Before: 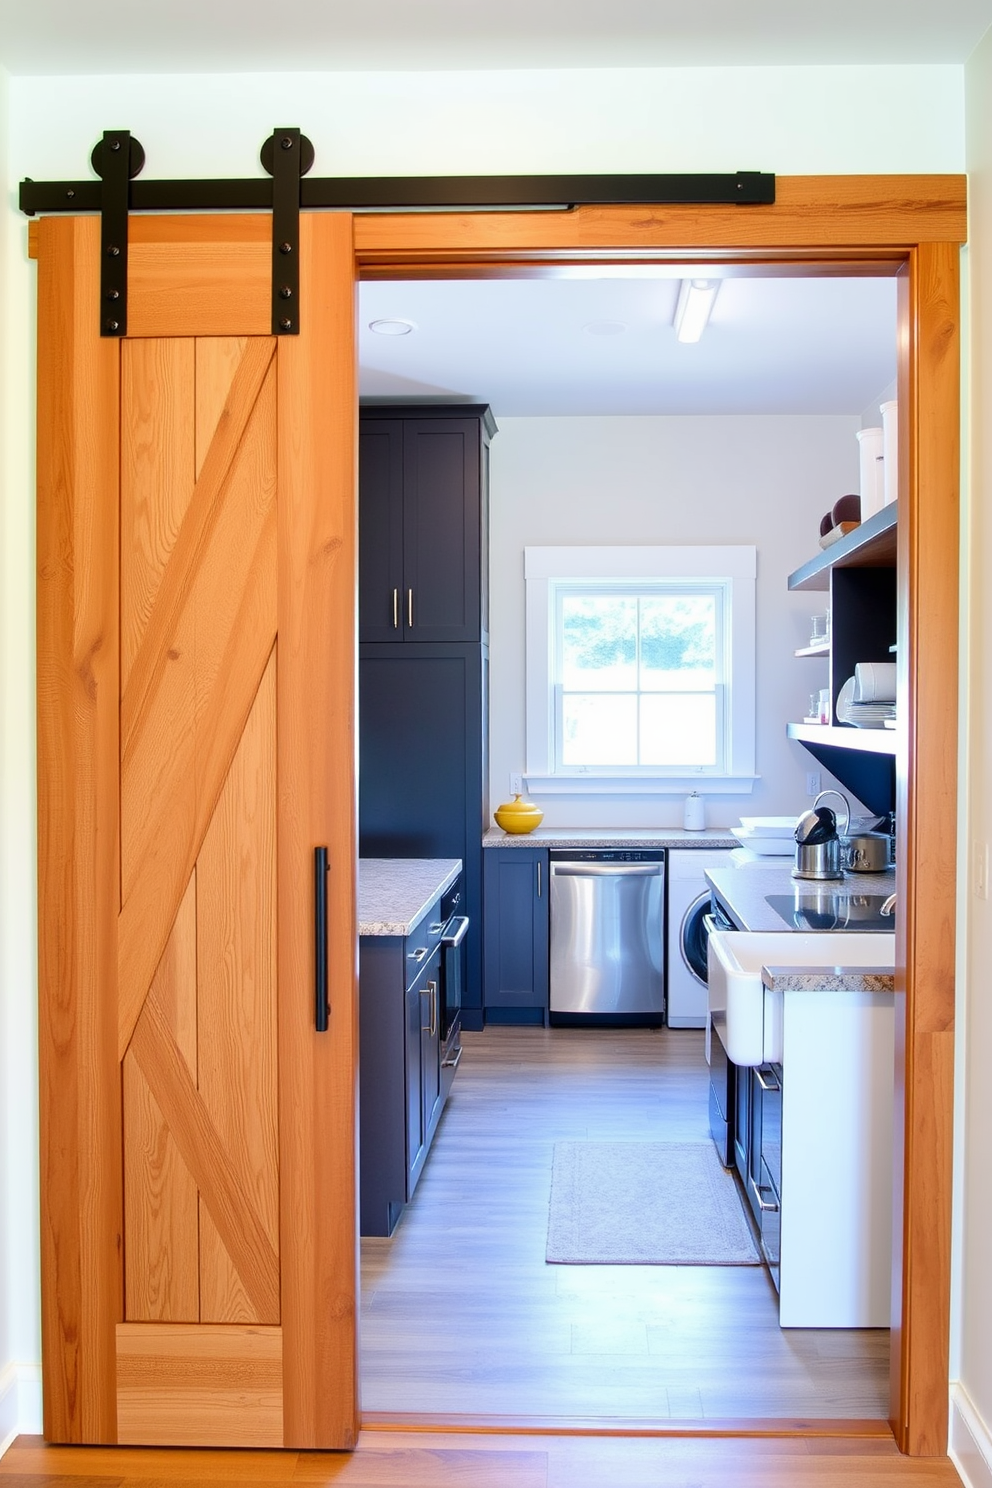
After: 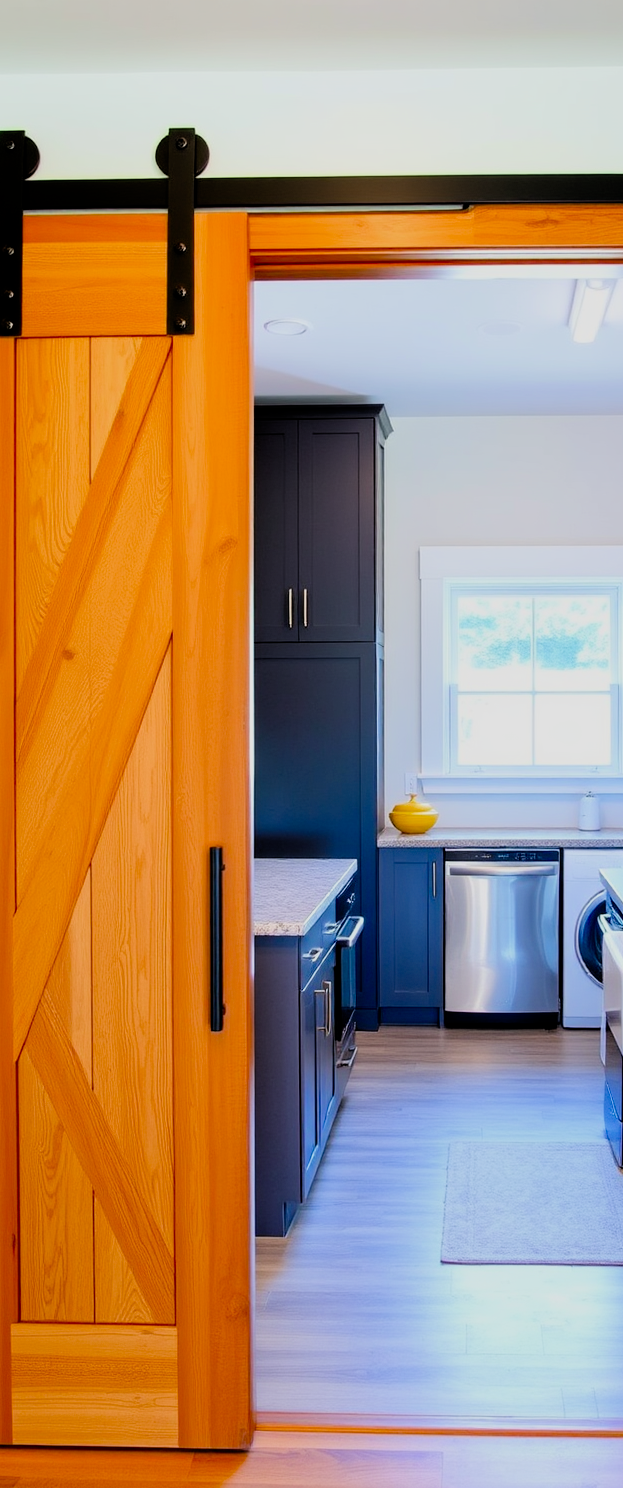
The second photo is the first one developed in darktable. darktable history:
filmic rgb: black relative exposure -7.75 EV, white relative exposure 4.4 EV, threshold 3 EV, target black luminance 0%, hardness 3.76, latitude 50.51%, contrast 1.074, highlights saturation mix 10%, shadows ↔ highlights balance -0.22%, color science v4 (2020), enable highlight reconstruction true
crop: left 10.644%, right 26.528%
